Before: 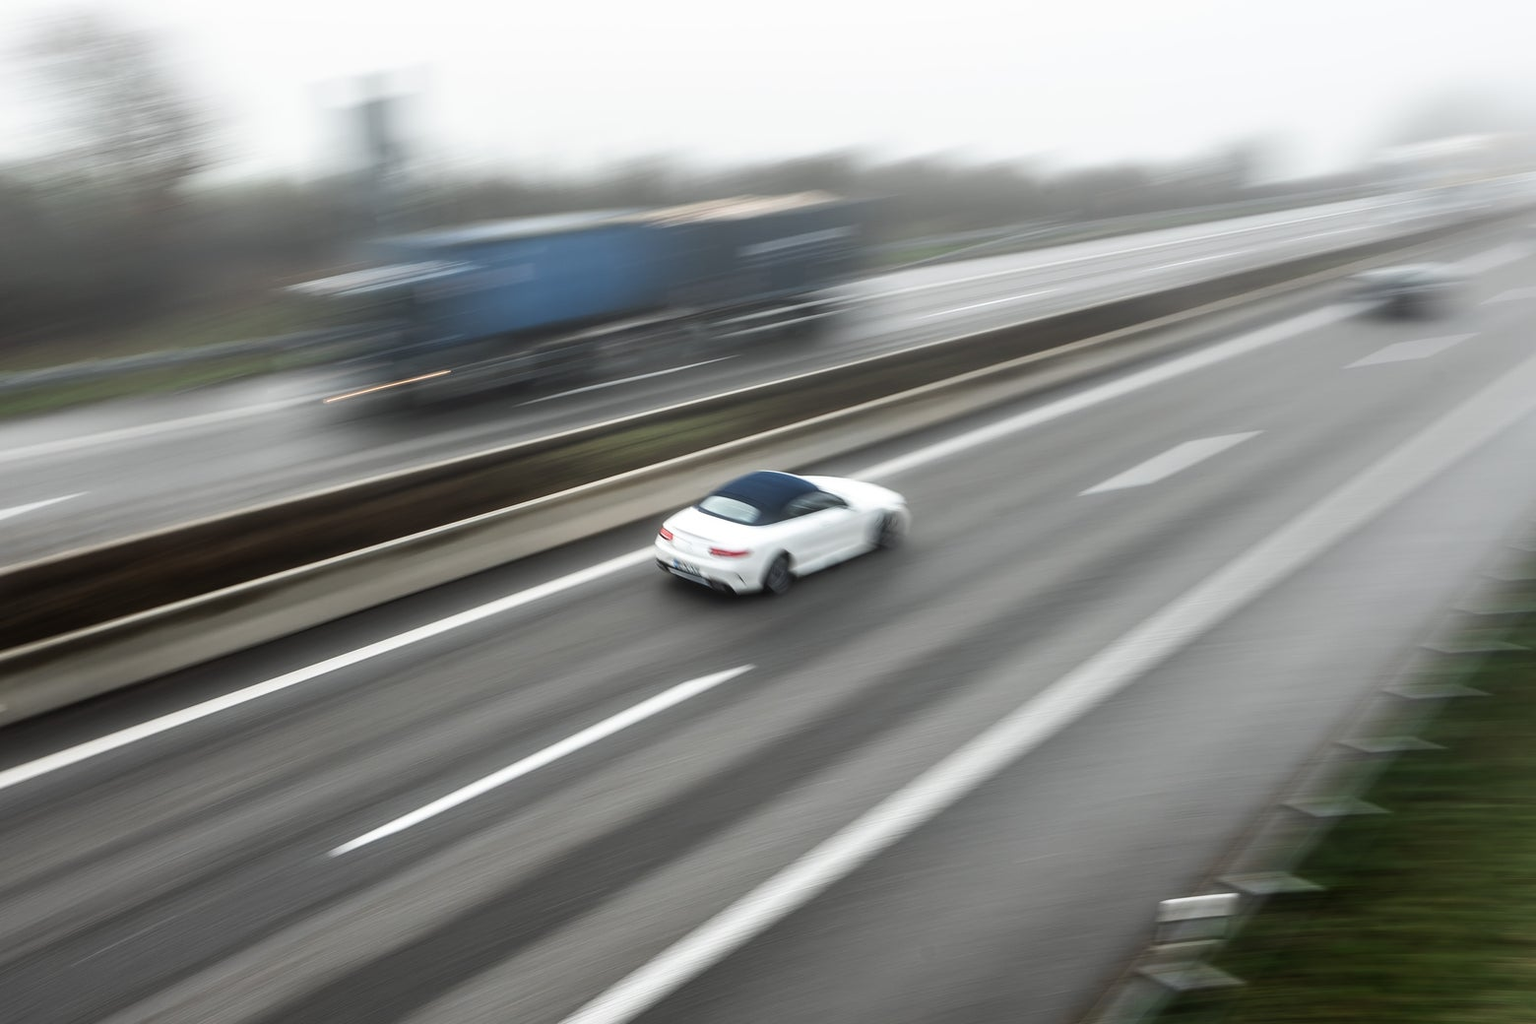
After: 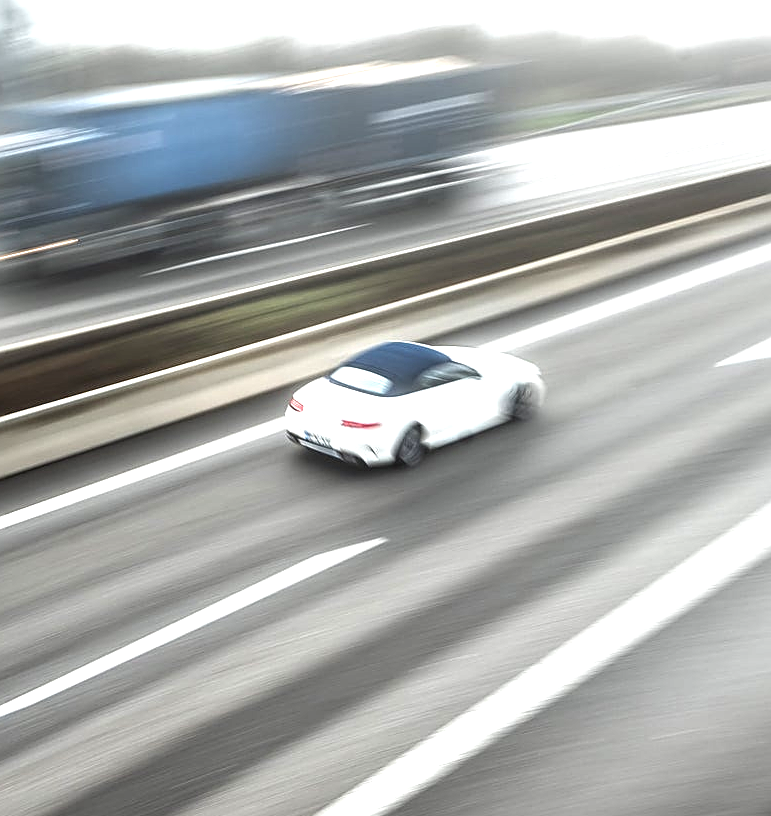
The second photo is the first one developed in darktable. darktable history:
sharpen: on, module defaults
exposure: black level correction 0, exposure 1.1 EV, compensate highlight preservation false
local contrast: on, module defaults
contrast brightness saturation: contrast 0.03, brightness -0.04
crop and rotate: angle 0.02°, left 24.353%, top 13.219%, right 26.156%, bottom 8.224%
